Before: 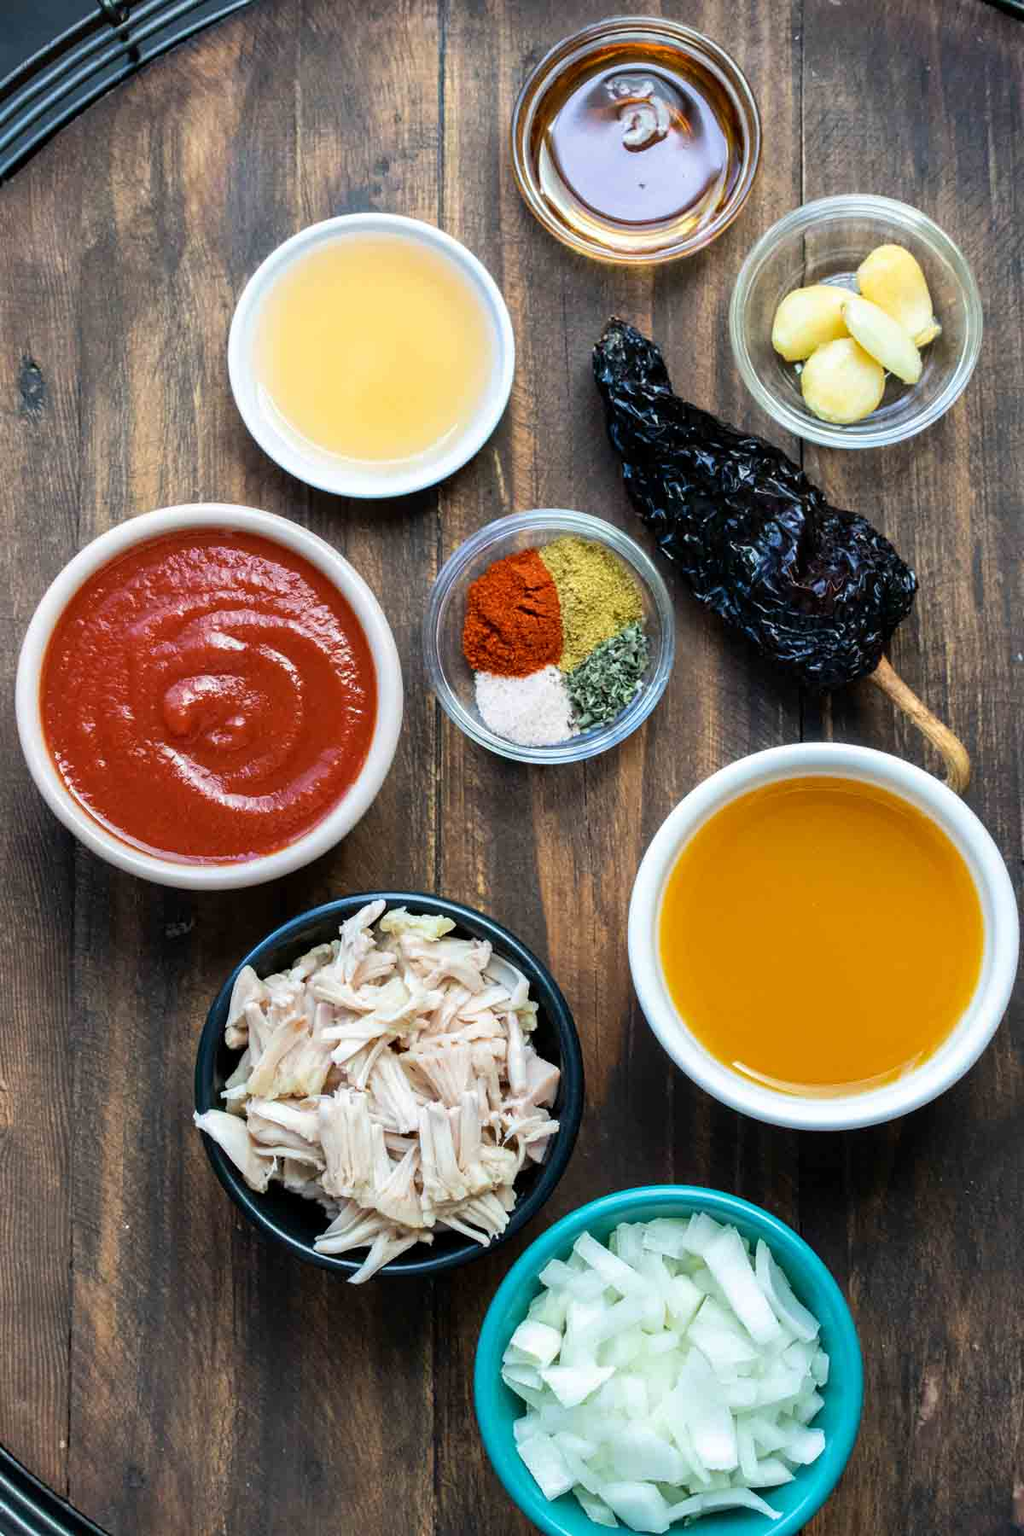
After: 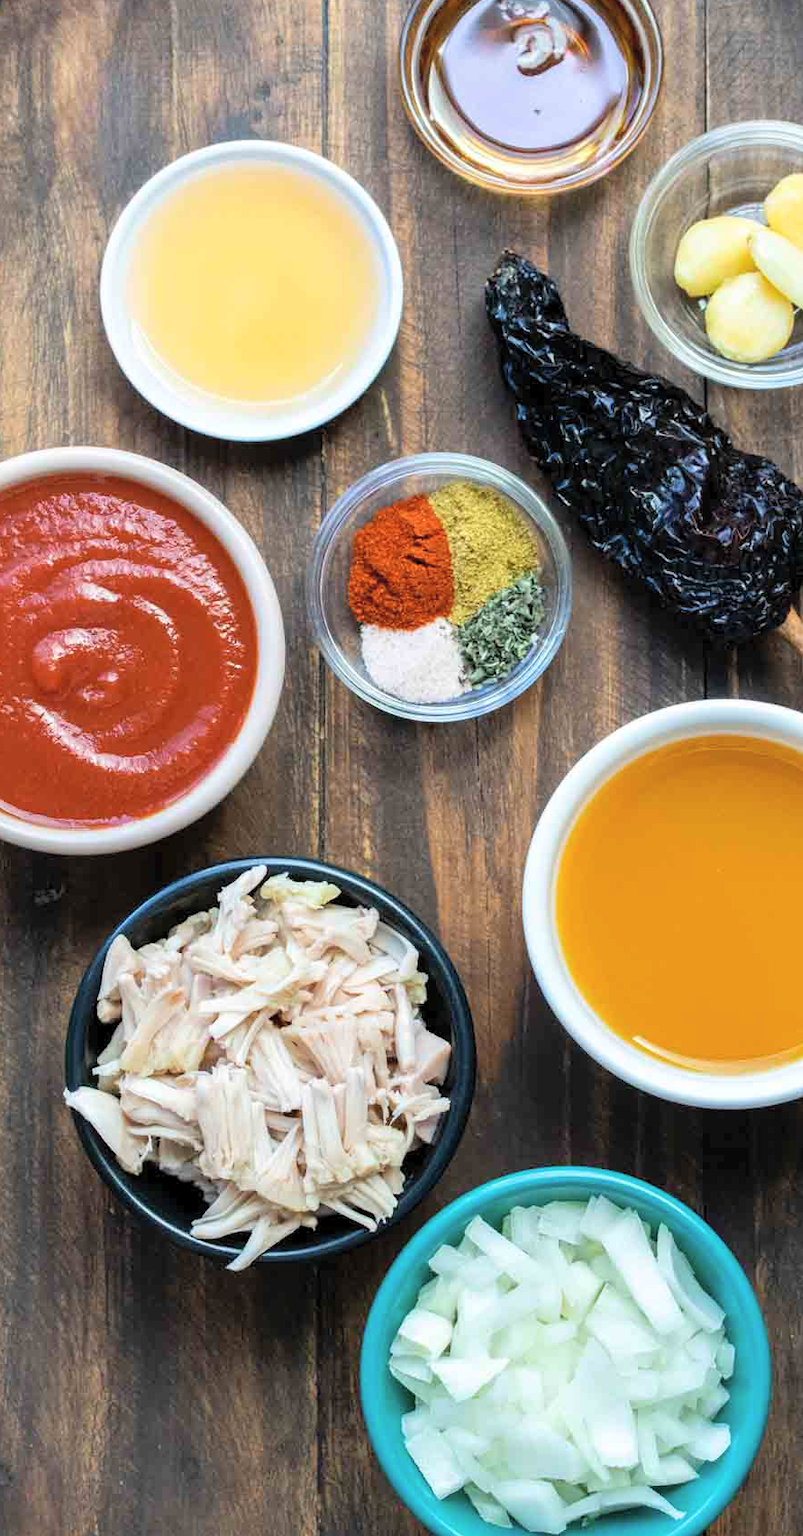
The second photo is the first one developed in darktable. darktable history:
crop and rotate: left 13.011%, top 5.233%, right 12.599%
contrast brightness saturation: brightness 0.122
